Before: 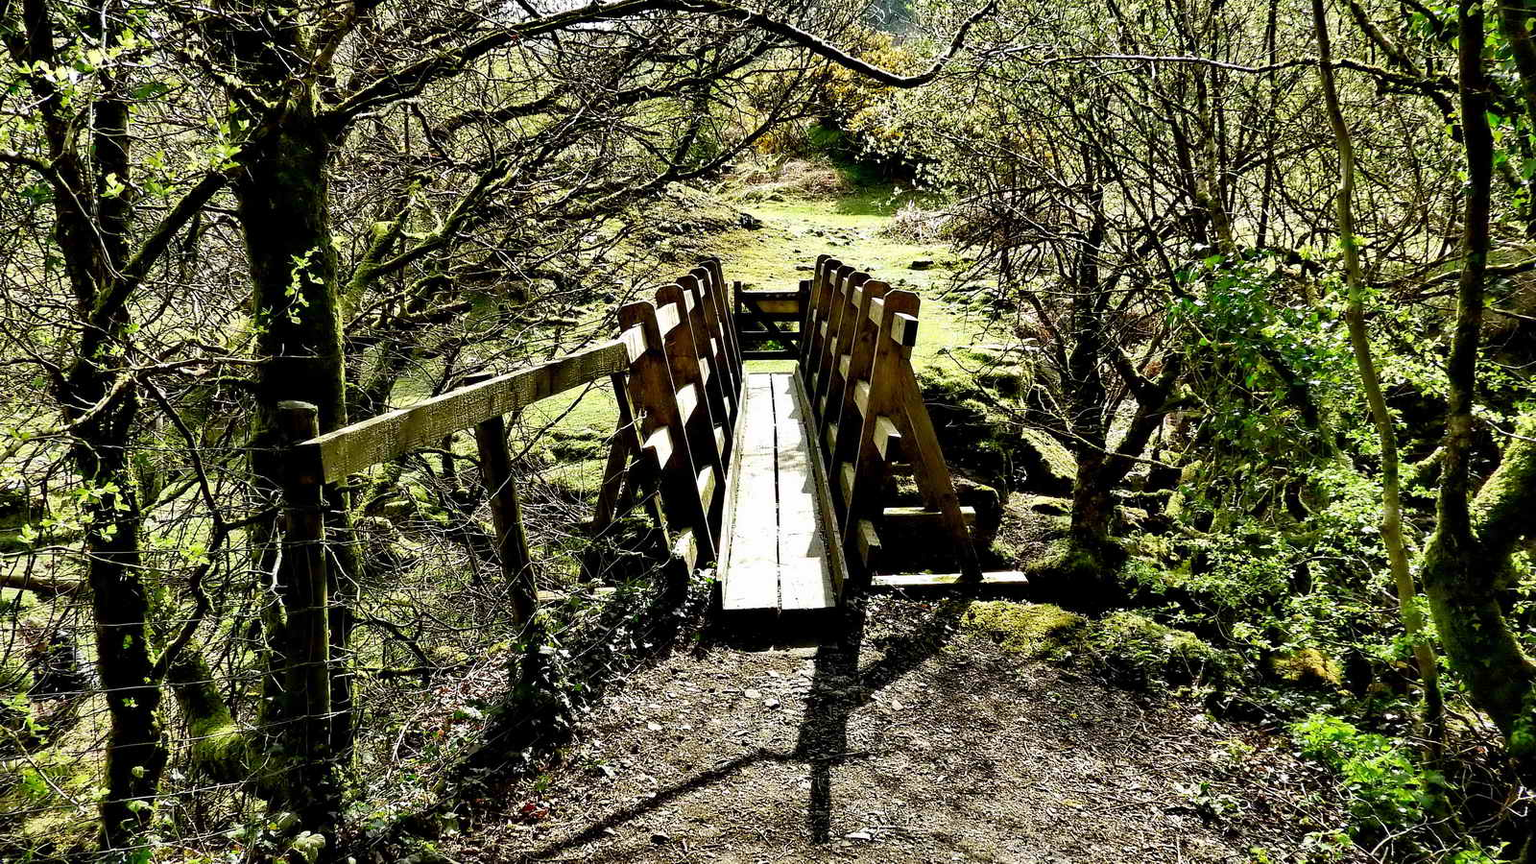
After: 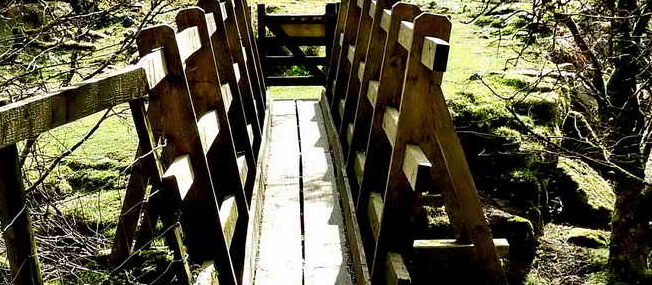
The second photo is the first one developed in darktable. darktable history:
crop: left 31.7%, top 32.152%, right 27.54%, bottom 36.086%
